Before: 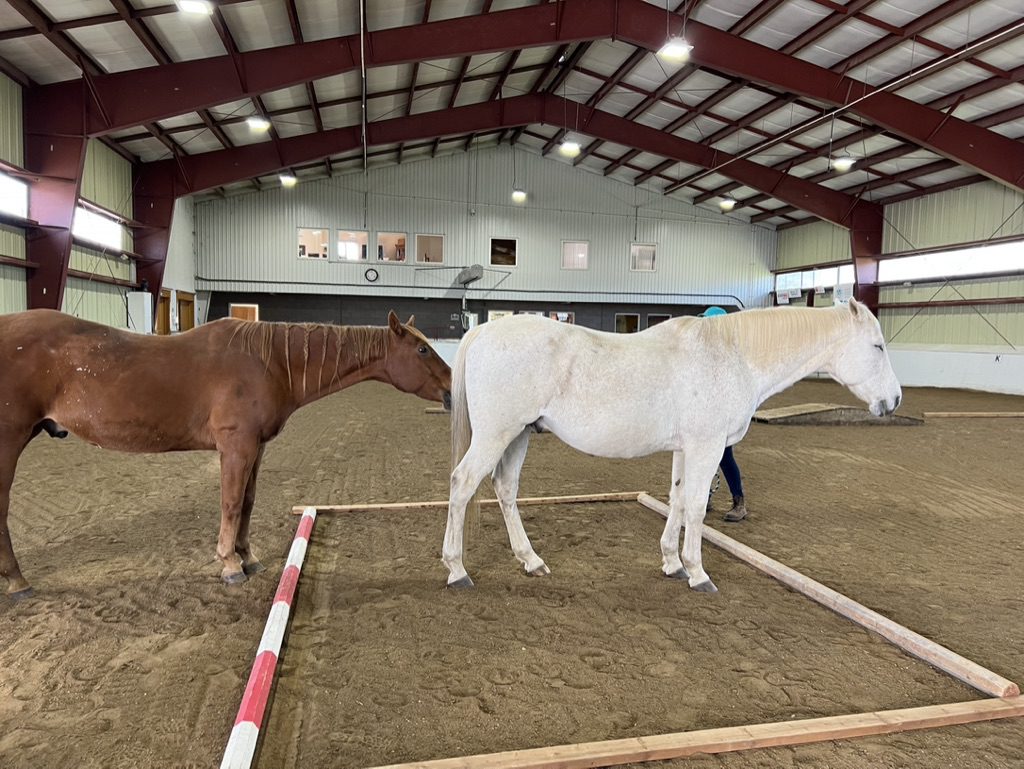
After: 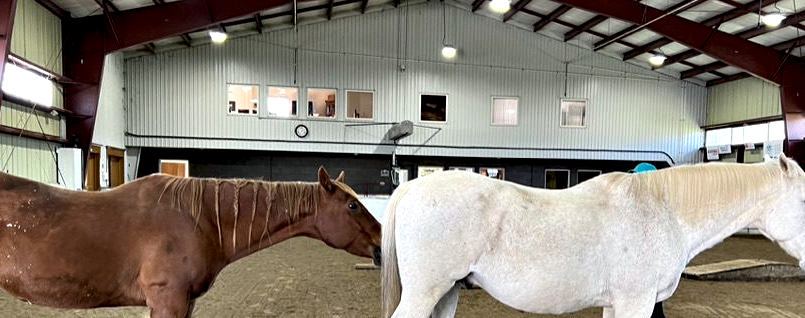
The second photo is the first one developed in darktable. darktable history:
contrast equalizer: octaves 7, y [[0.6 ×6], [0.55 ×6], [0 ×6], [0 ×6], [0 ×6]]
crop: left 6.898%, top 18.726%, right 14.416%, bottom 39.845%
